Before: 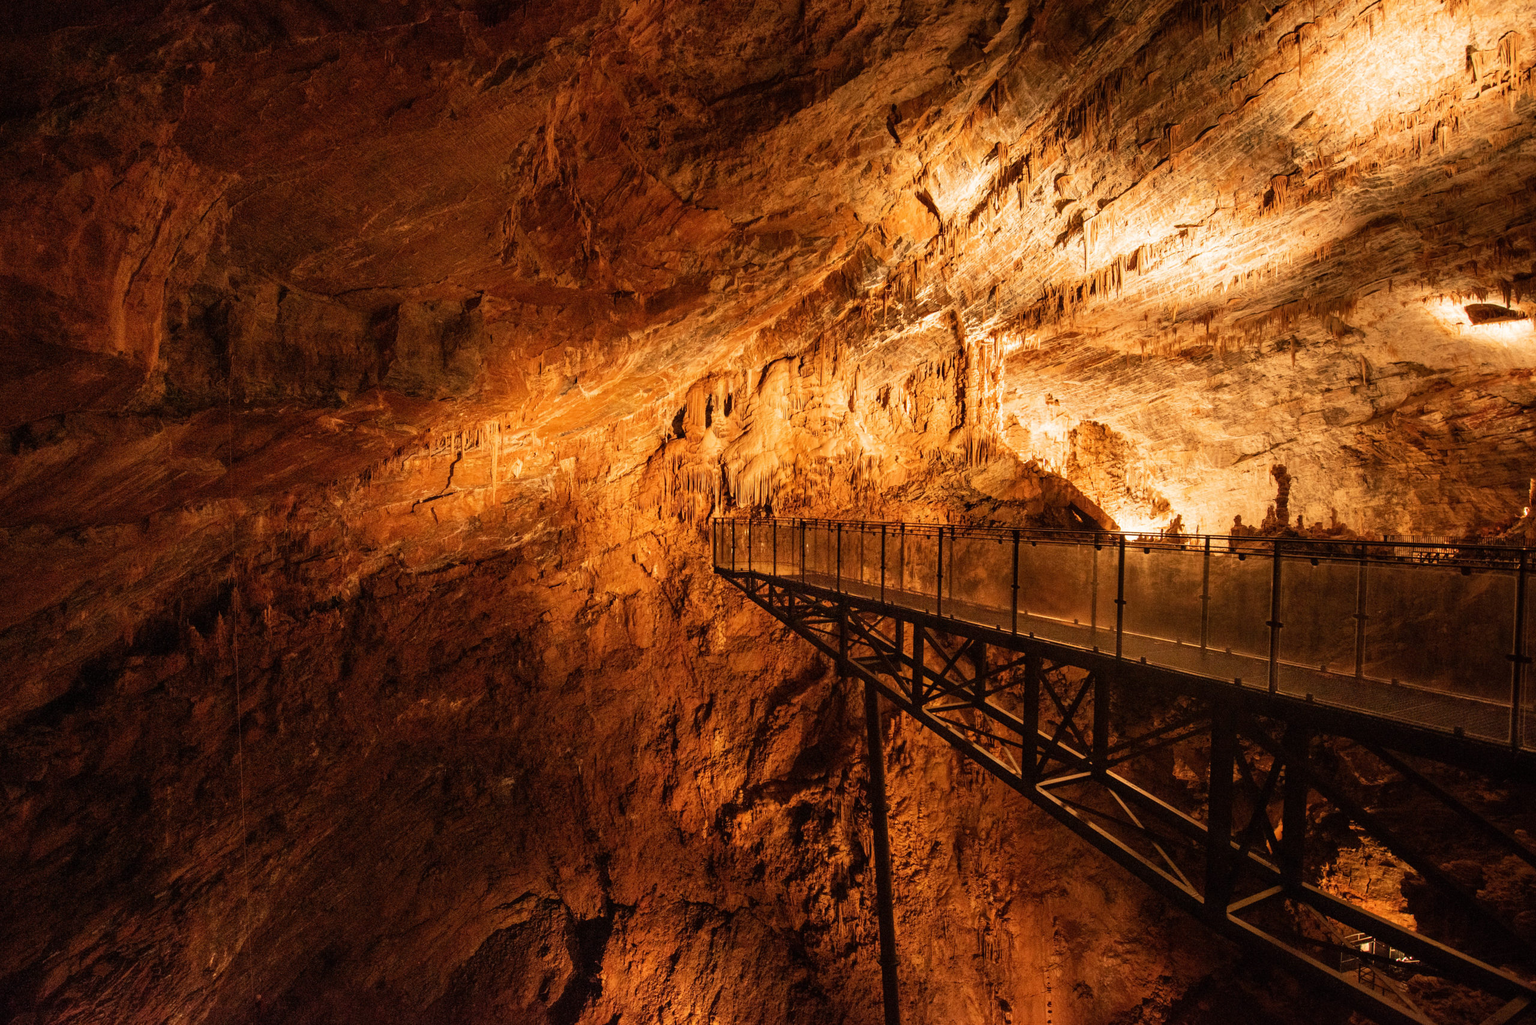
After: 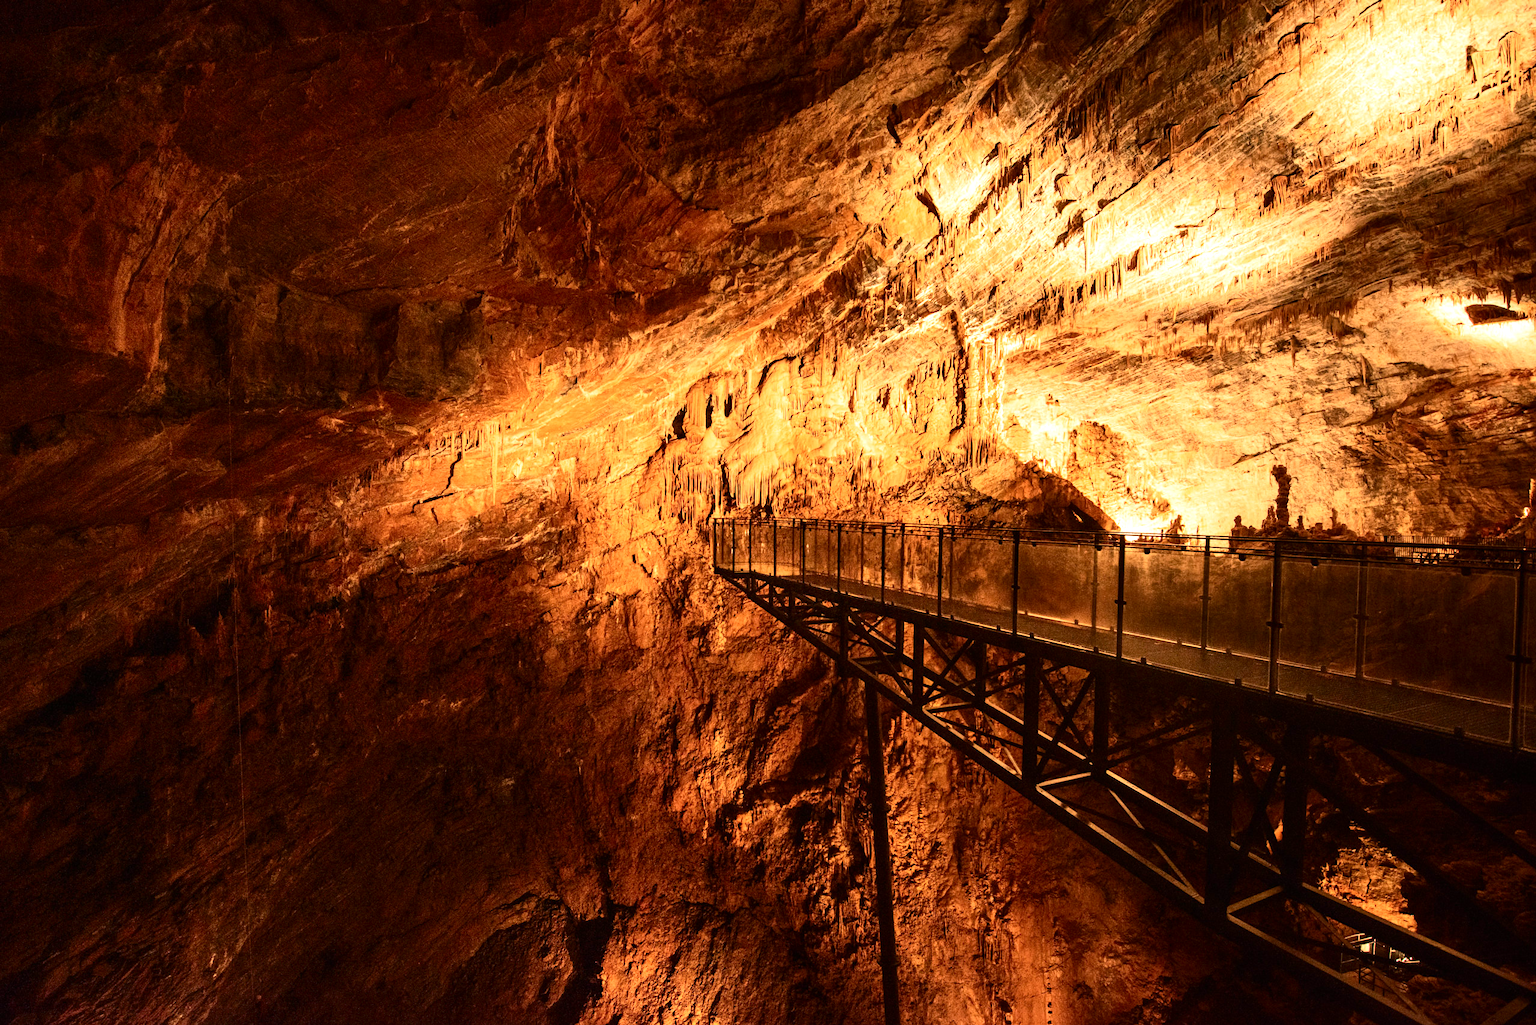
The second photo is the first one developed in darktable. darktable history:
exposure: black level correction 0, exposure 0.499 EV, compensate highlight preservation false
contrast brightness saturation: contrast 0.27
